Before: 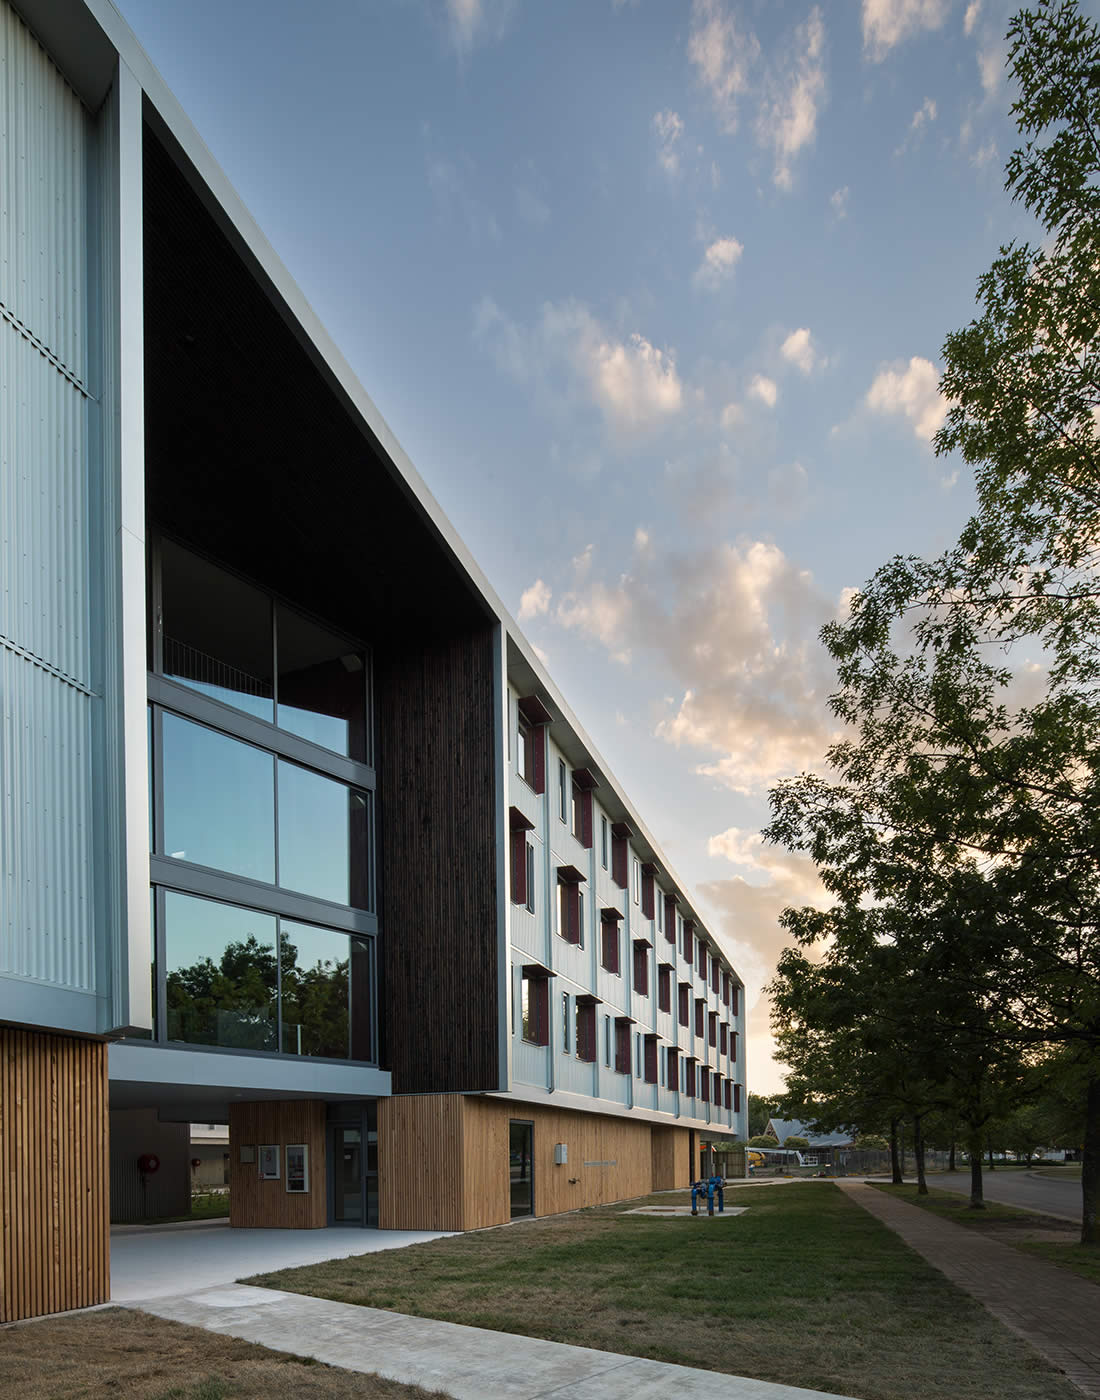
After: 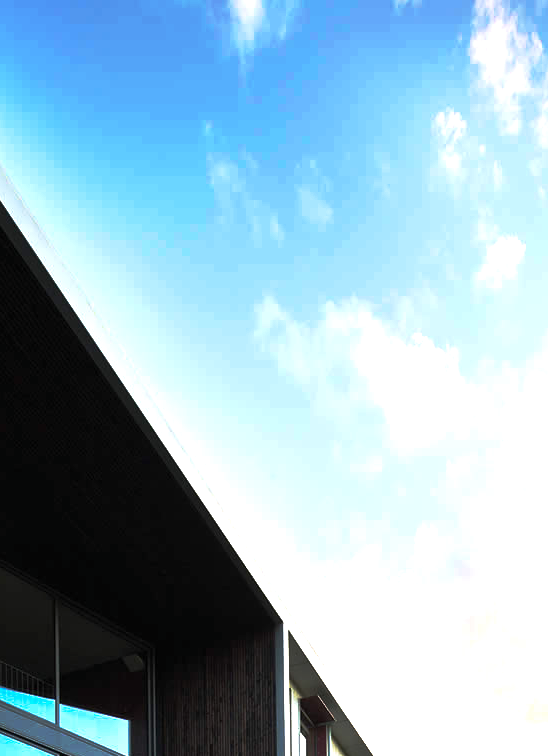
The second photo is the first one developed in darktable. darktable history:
tone curve: curves: ch0 [(0, 0) (0.003, 0.003) (0.011, 0.011) (0.025, 0.024) (0.044, 0.043) (0.069, 0.067) (0.1, 0.096) (0.136, 0.131) (0.177, 0.171) (0.224, 0.217) (0.277, 0.268) (0.335, 0.324) (0.399, 0.386) (0.468, 0.453) (0.543, 0.547) (0.623, 0.626) (0.709, 0.712) (0.801, 0.802) (0.898, 0.898) (1, 1)], preserve colors none
exposure: black level correction 0, exposure 1.475 EV, compensate highlight preservation false
crop: left 19.823%, right 30.321%, bottom 45.947%
base curve: curves: ch0 [(0, 0) (0.564, 0.291) (0.802, 0.731) (1, 1)], preserve colors none
